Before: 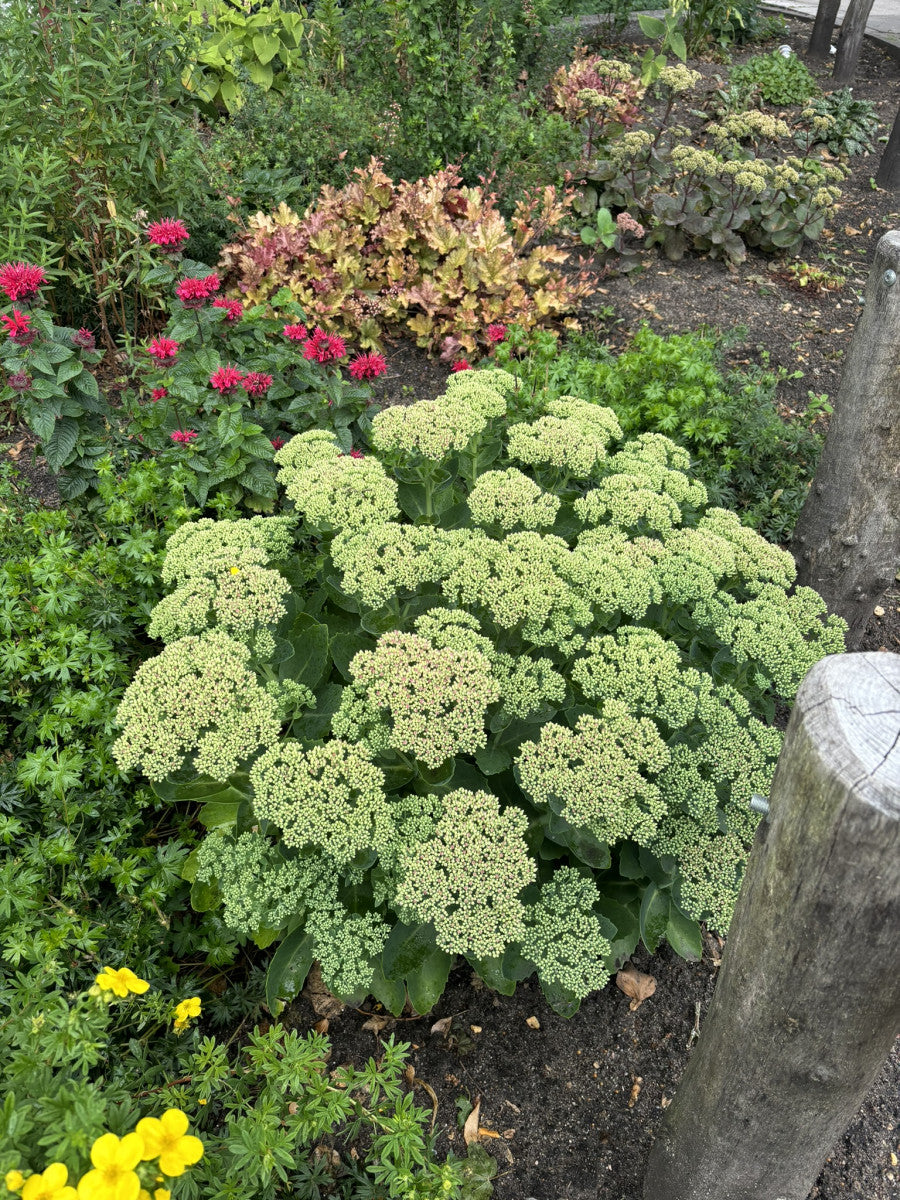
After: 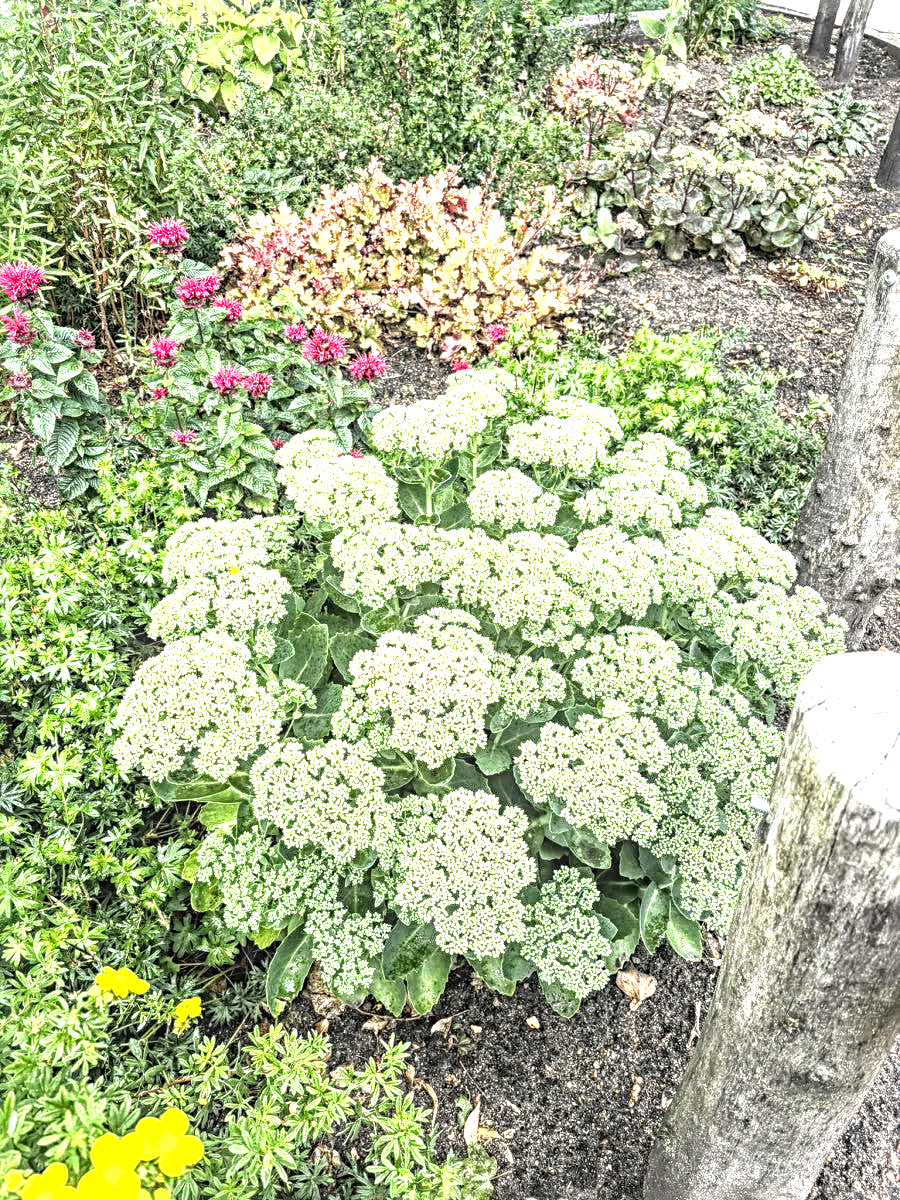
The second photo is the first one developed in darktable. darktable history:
sharpen: radius 4.883
local contrast: highlights 1%, shadows 3%, detail 182%
exposure: black level correction -0.005, exposure 1.007 EV, compensate highlight preservation false
tone equalizer: -8 EV -0.725 EV, -7 EV -0.67 EV, -6 EV -0.606 EV, -5 EV -0.373 EV, -3 EV 0.397 EV, -2 EV 0.6 EV, -1 EV 0.695 EV, +0 EV 0.724 EV
